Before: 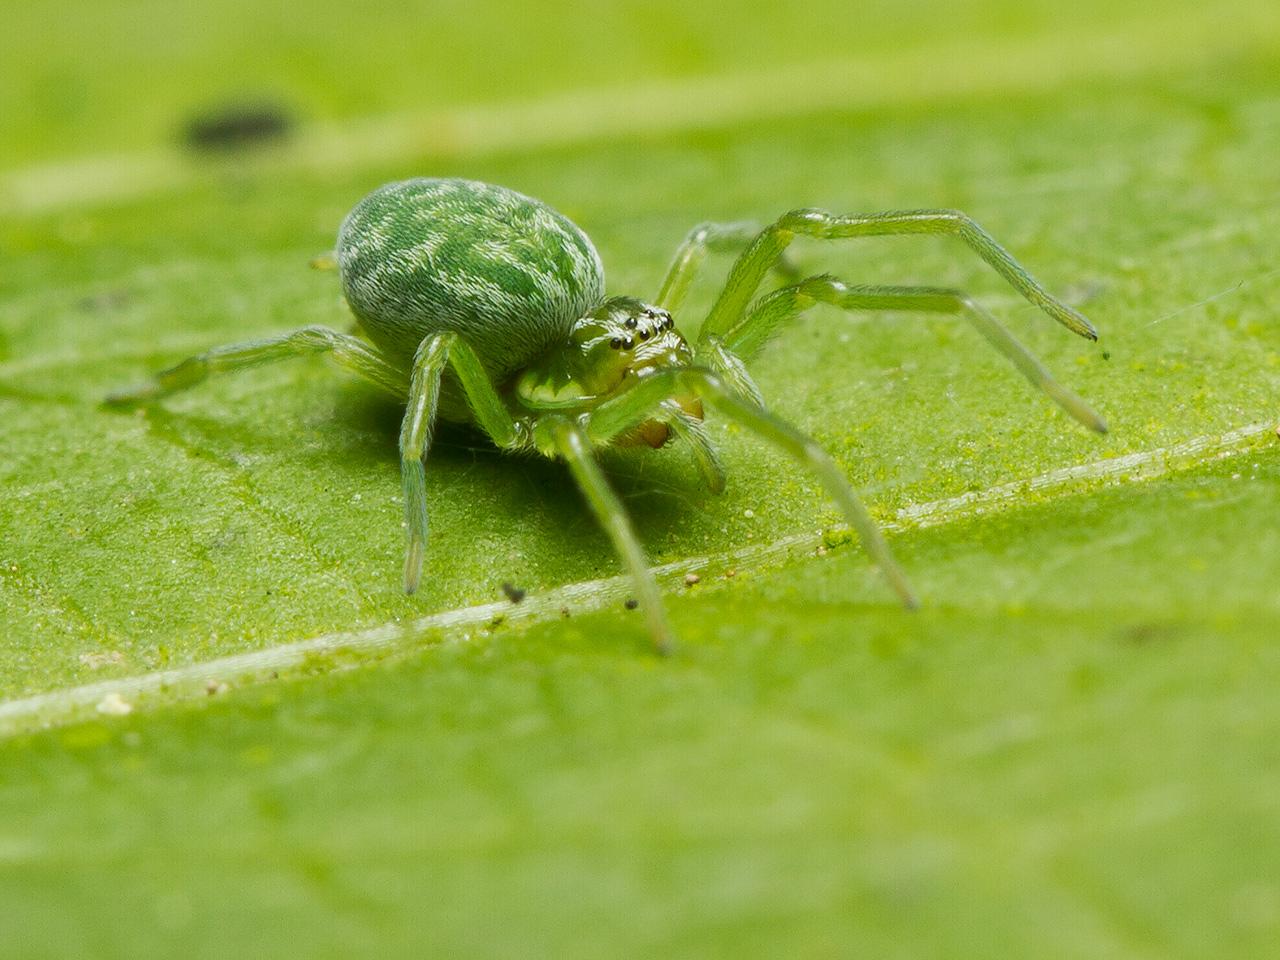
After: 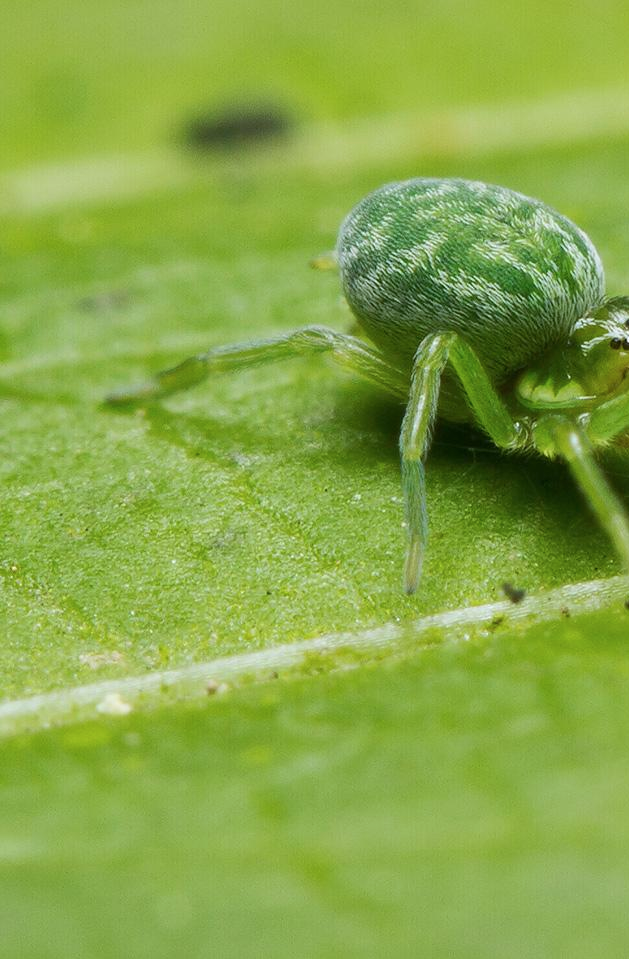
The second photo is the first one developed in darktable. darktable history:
color calibration: illuminant as shot in camera, x 0.358, y 0.373, temperature 4628.91 K
crop and rotate: left 0%, top 0%, right 50.845%
